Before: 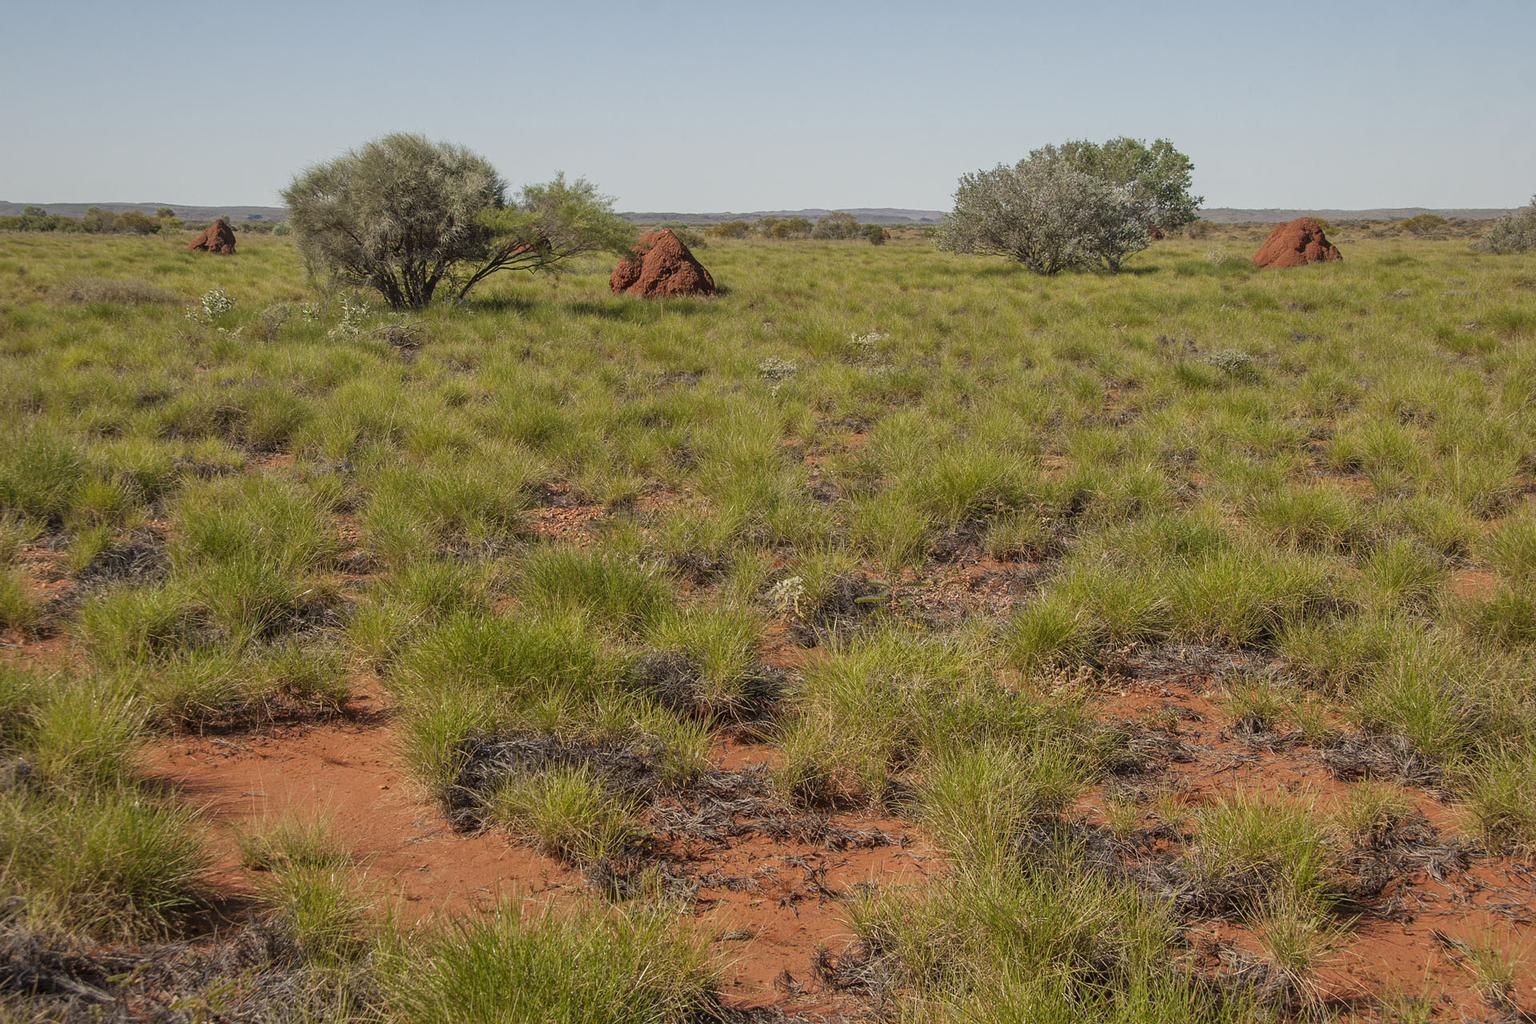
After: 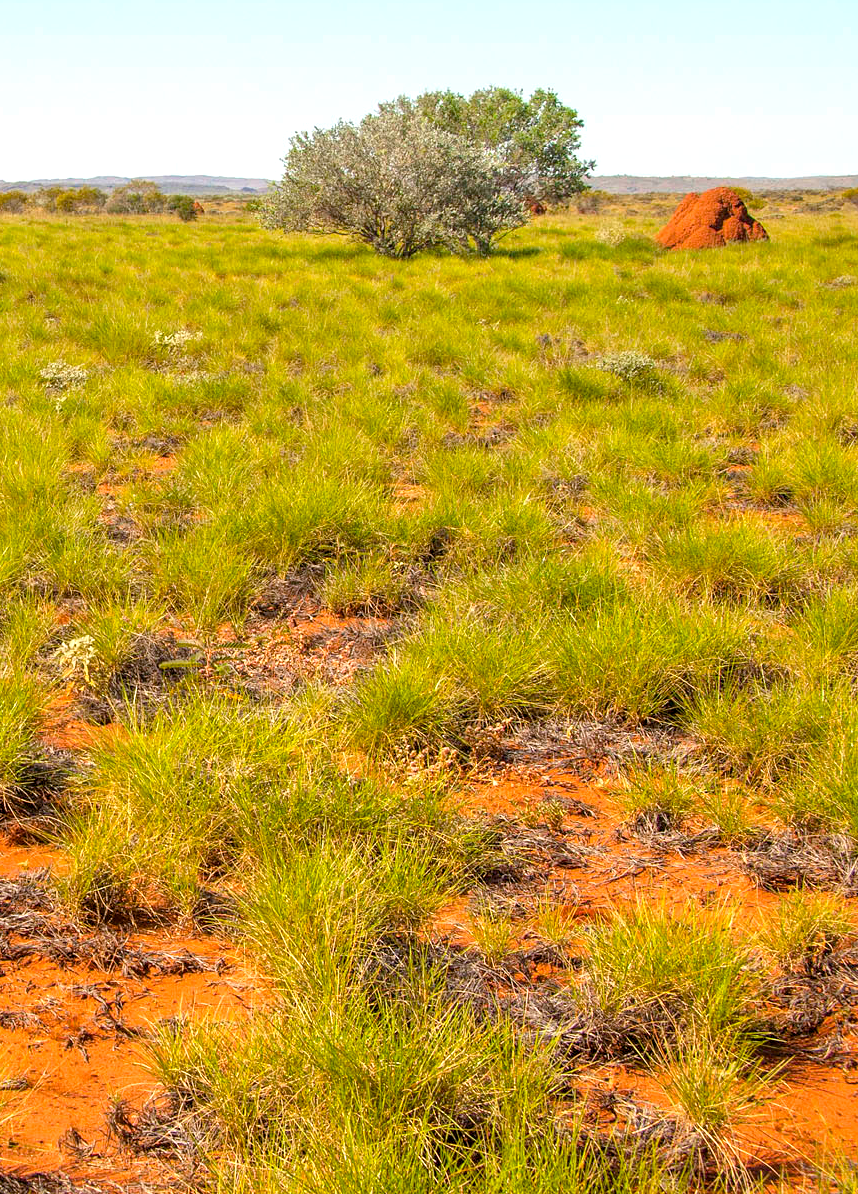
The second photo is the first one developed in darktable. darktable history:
color balance rgb: global offset › luminance -0.496%, perceptual saturation grading › global saturation 29.39%, global vibrance 20%
exposure: exposure 1 EV, compensate exposure bias true, compensate highlight preservation false
crop: left 47.359%, top 6.686%, right 7.907%
